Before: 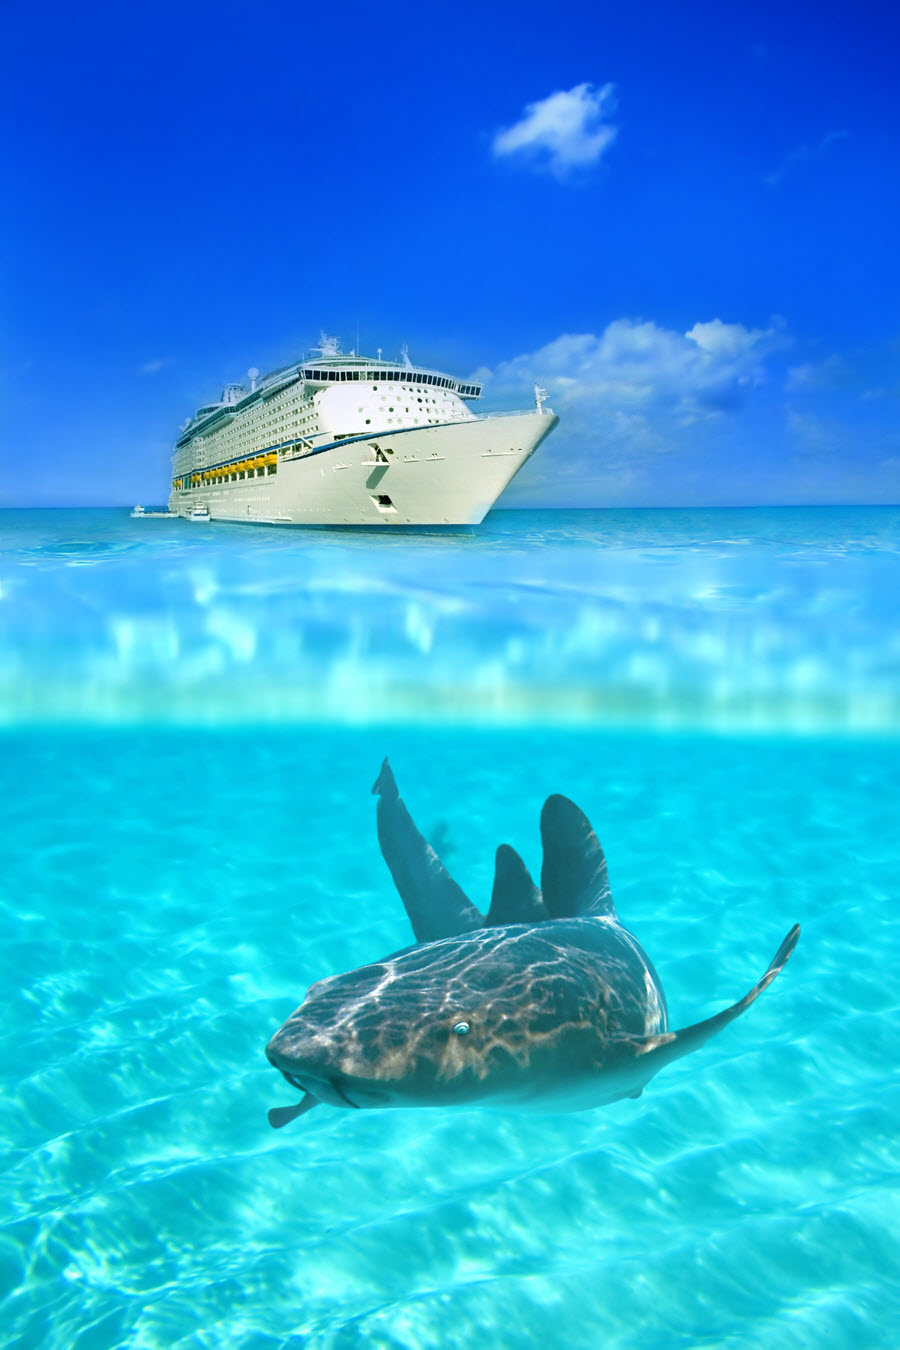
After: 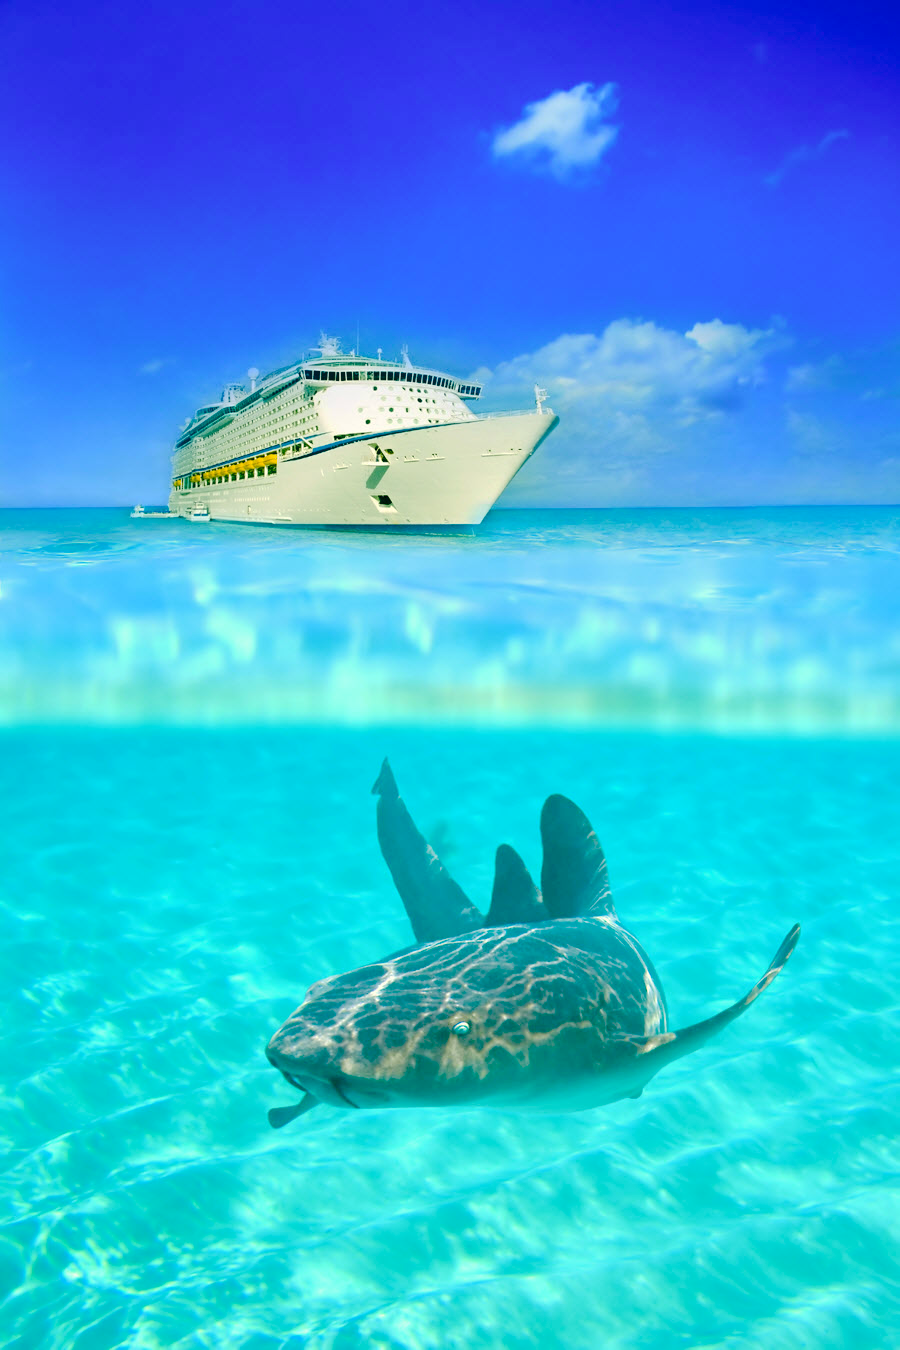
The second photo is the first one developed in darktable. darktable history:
color correction: highlights a* -0.482, highlights b* 9.48, shadows a* -9.48, shadows b* 0.803
tone curve: curves: ch0 [(0, 0) (0.003, 0.047) (0.011, 0.051) (0.025, 0.061) (0.044, 0.075) (0.069, 0.09) (0.1, 0.102) (0.136, 0.125) (0.177, 0.173) (0.224, 0.226) (0.277, 0.303) (0.335, 0.388) (0.399, 0.469) (0.468, 0.545) (0.543, 0.623) (0.623, 0.695) (0.709, 0.766) (0.801, 0.832) (0.898, 0.905) (1, 1)], preserve colors none
color balance rgb: perceptual saturation grading › global saturation 25%, global vibrance 20%
